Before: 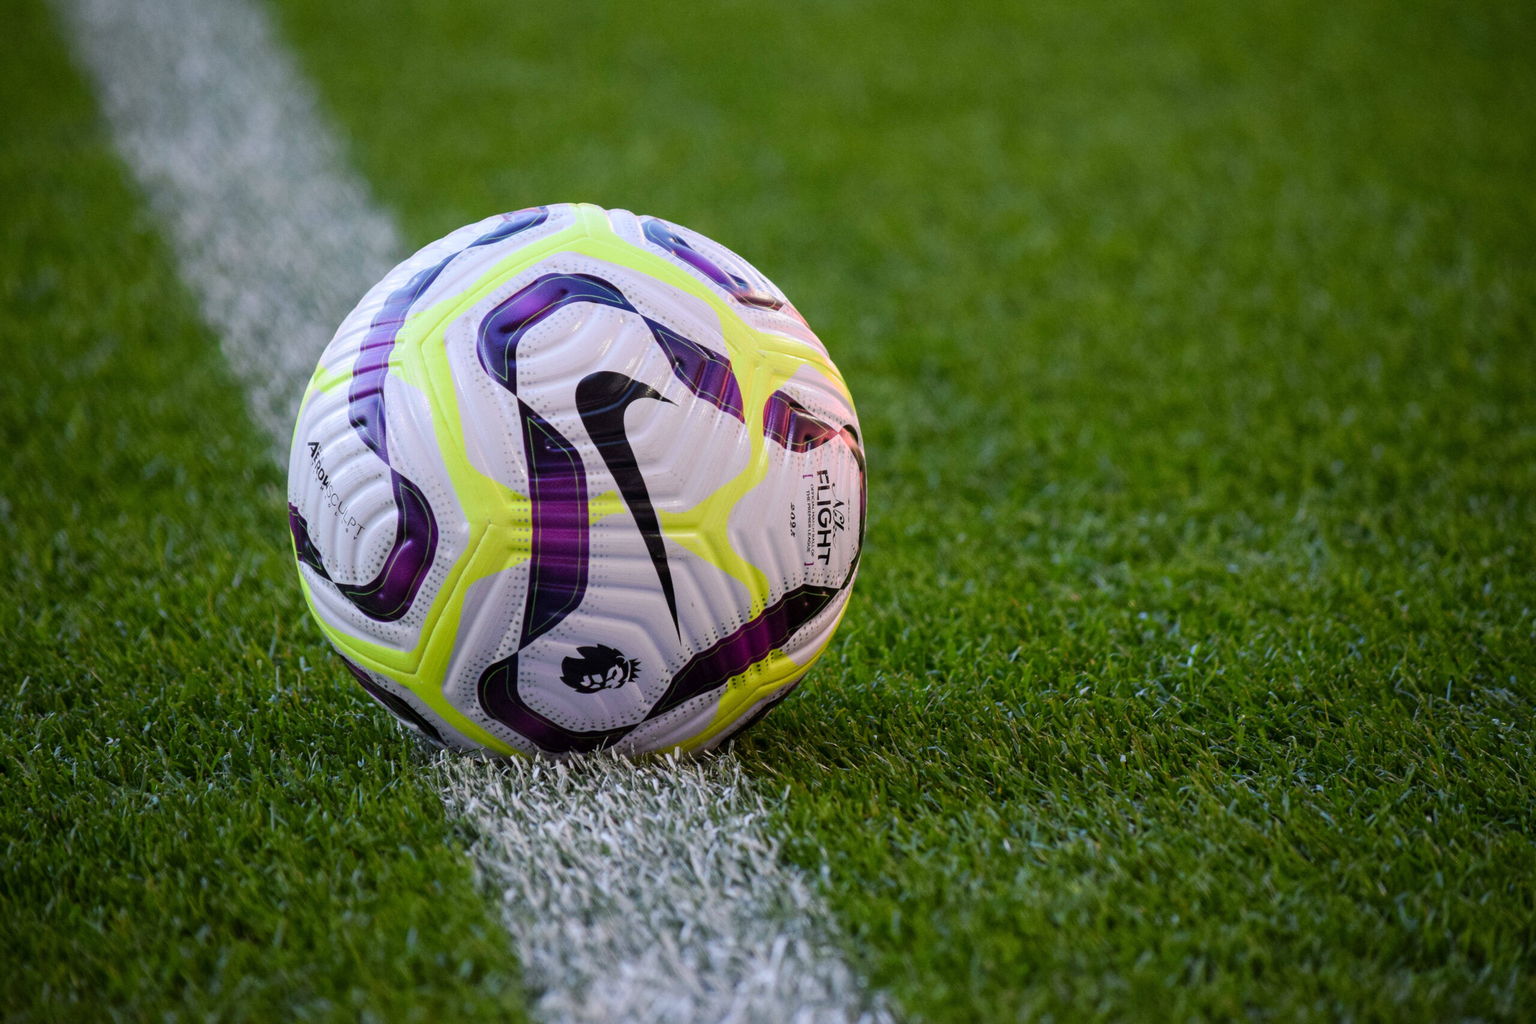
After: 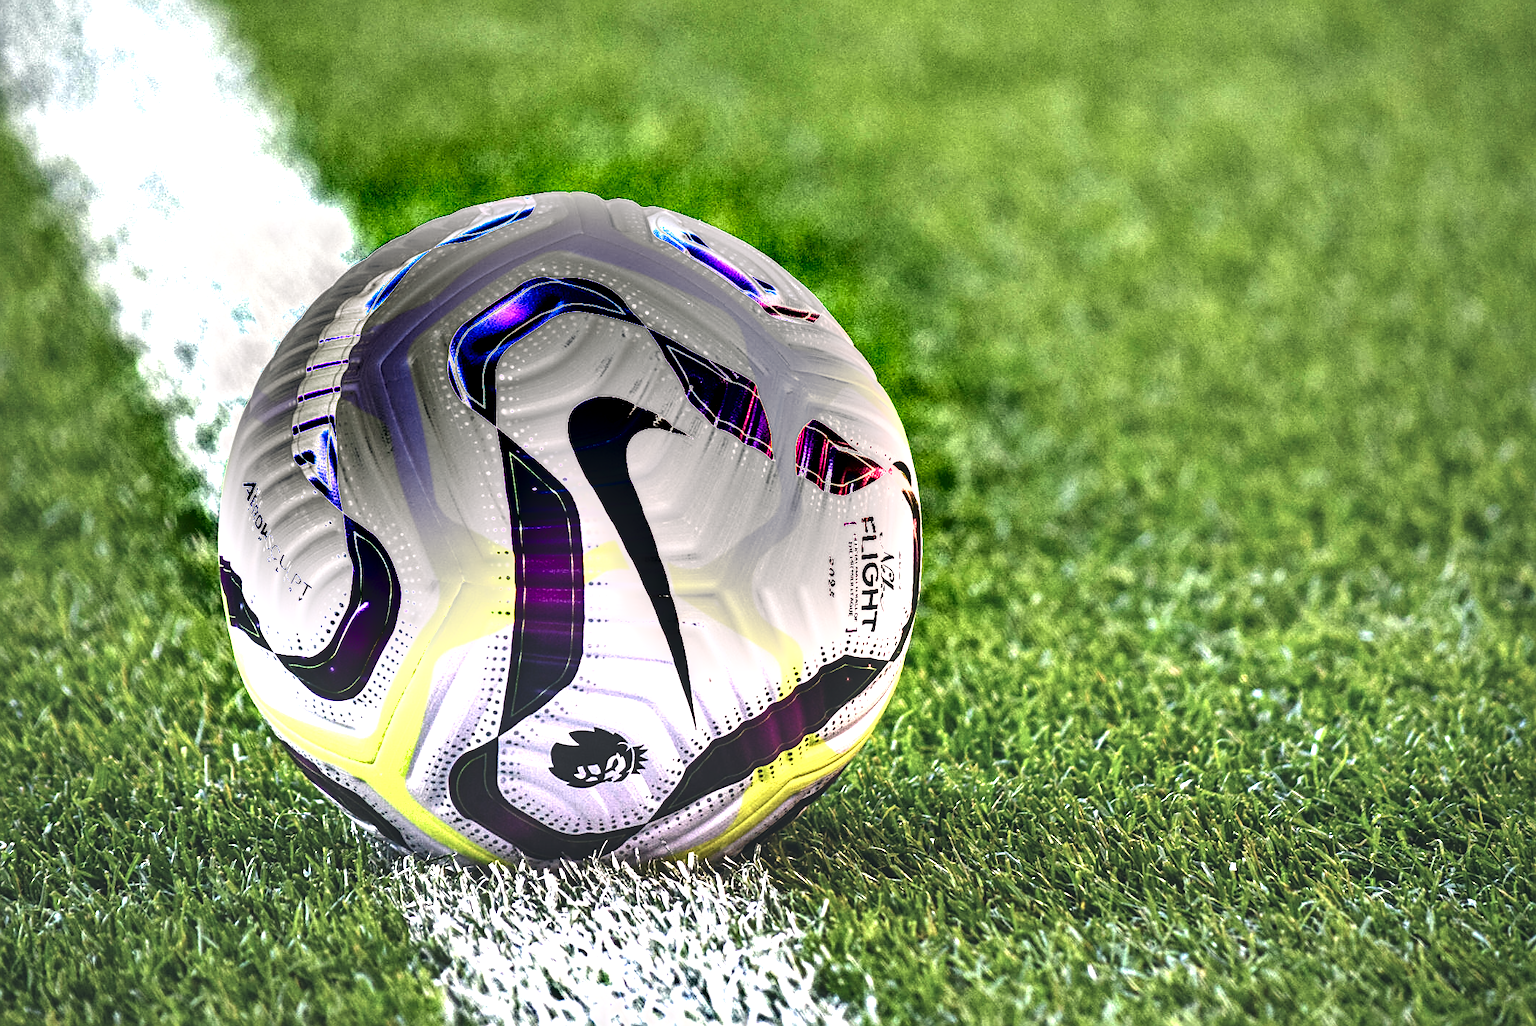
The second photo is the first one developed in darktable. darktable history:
exposure: black level correction -0.024, exposure 1.393 EV, compensate exposure bias true, compensate highlight preservation false
crop and rotate: left 7.05%, top 4.413%, right 10.568%, bottom 13.008%
tone equalizer: -8 EV -0.736 EV, -7 EV -0.701 EV, -6 EV -0.59 EV, -5 EV -0.367 EV, -3 EV 0.404 EV, -2 EV 0.6 EV, -1 EV 0.682 EV, +0 EV 0.745 EV, mask exposure compensation -0.508 EV
shadows and highlights: low approximation 0.01, soften with gaussian
sharpen: on, module defaults
color correction: highlights a* 2.87, highlights b* 5.02, shadows a* -2.68, shadows b* -4.86, saturation 0.806
contrast brightness saturation: contrast 0.104, brightness -0.274, saturation 0.147
local contrast: detail 140%
